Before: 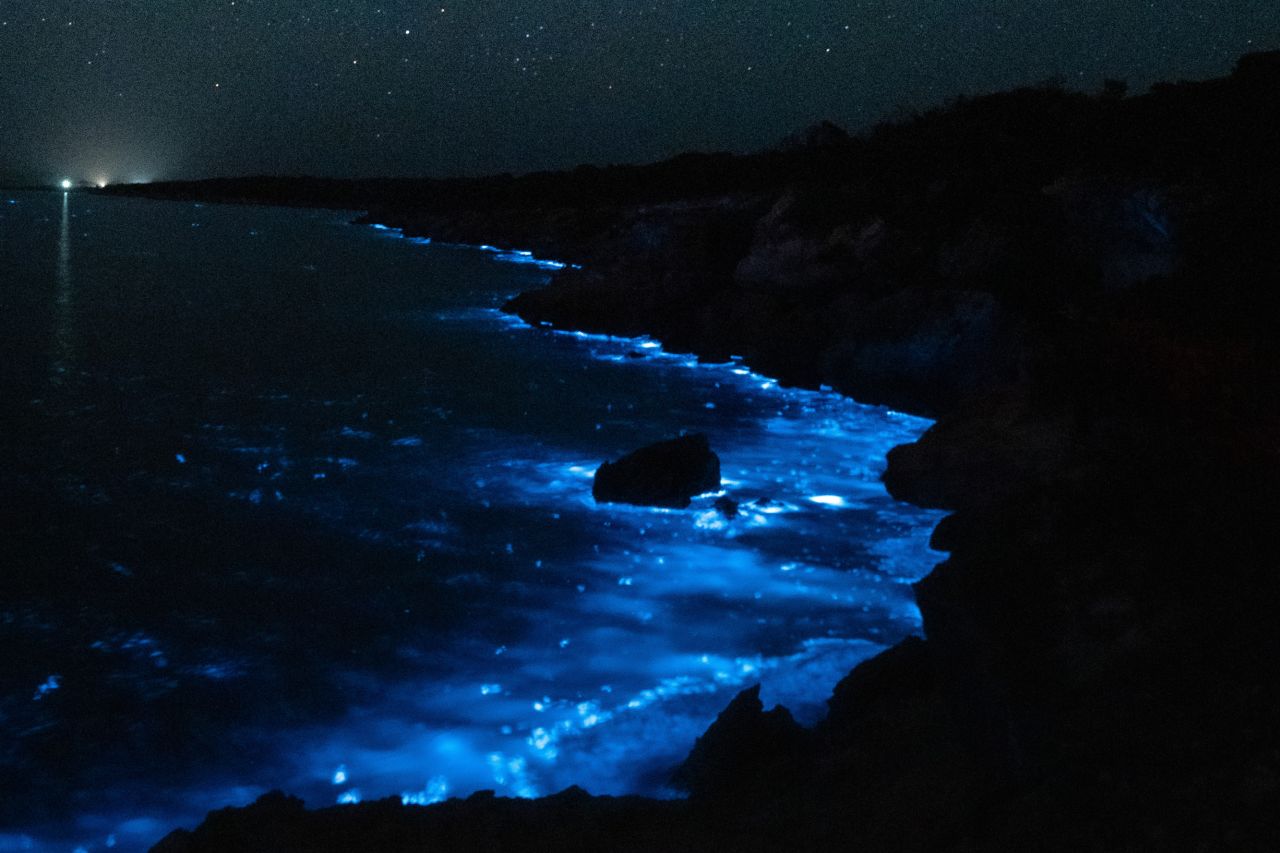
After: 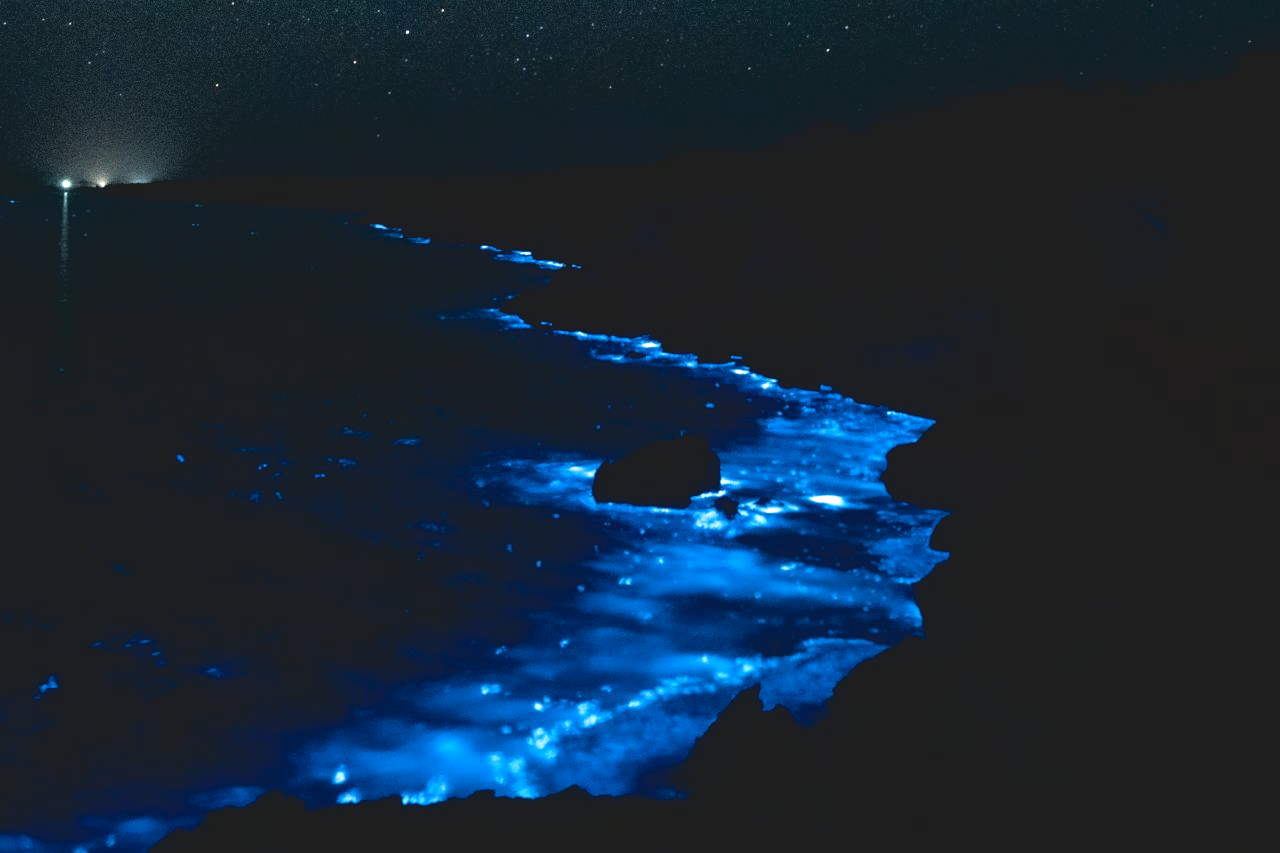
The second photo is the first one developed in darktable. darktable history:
tone equalizer: -8 EV -0.423 EV, -7 EV -0.388 EV, -6 EV -0.341 EV, -5 EV -0.227 EV, -3 EV 0.246 EV, -2 EV 0.311 EV, -1 EV 0.388 EV, +0 EV 0.429 EV, edges refinement/feathering 500, mask exposure compensation -1.57 EV, preserve details no
tone curve: curves: ch0 [(0.122, 0.111) (1, 1)], color space Lab, independent channels, preserve colors none
